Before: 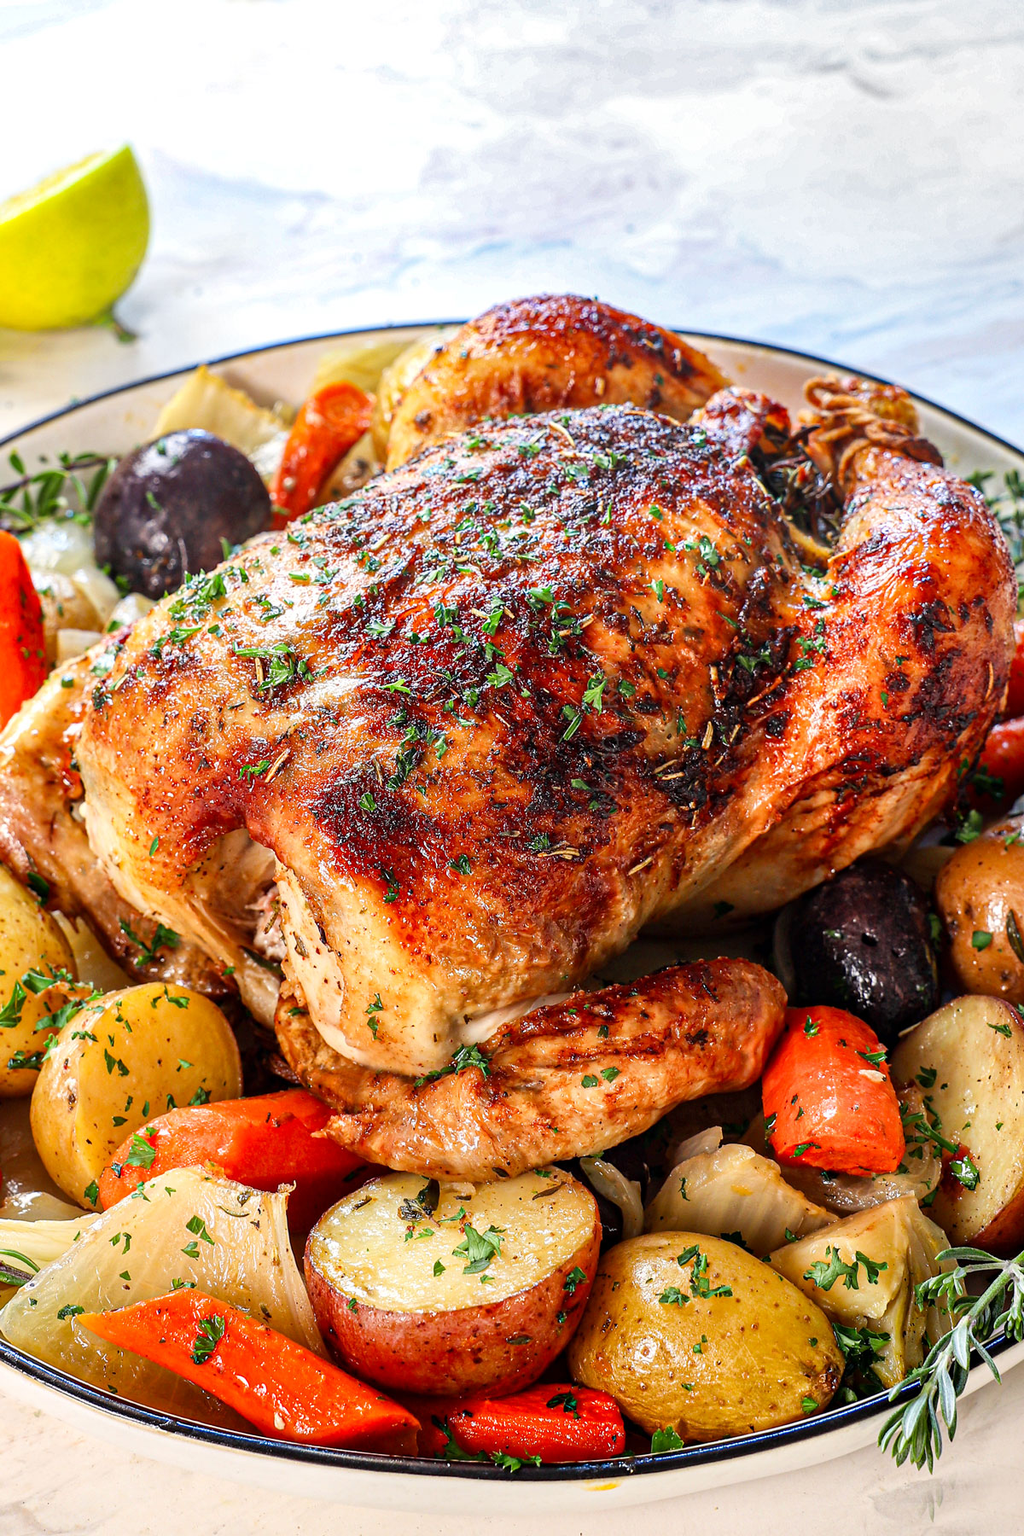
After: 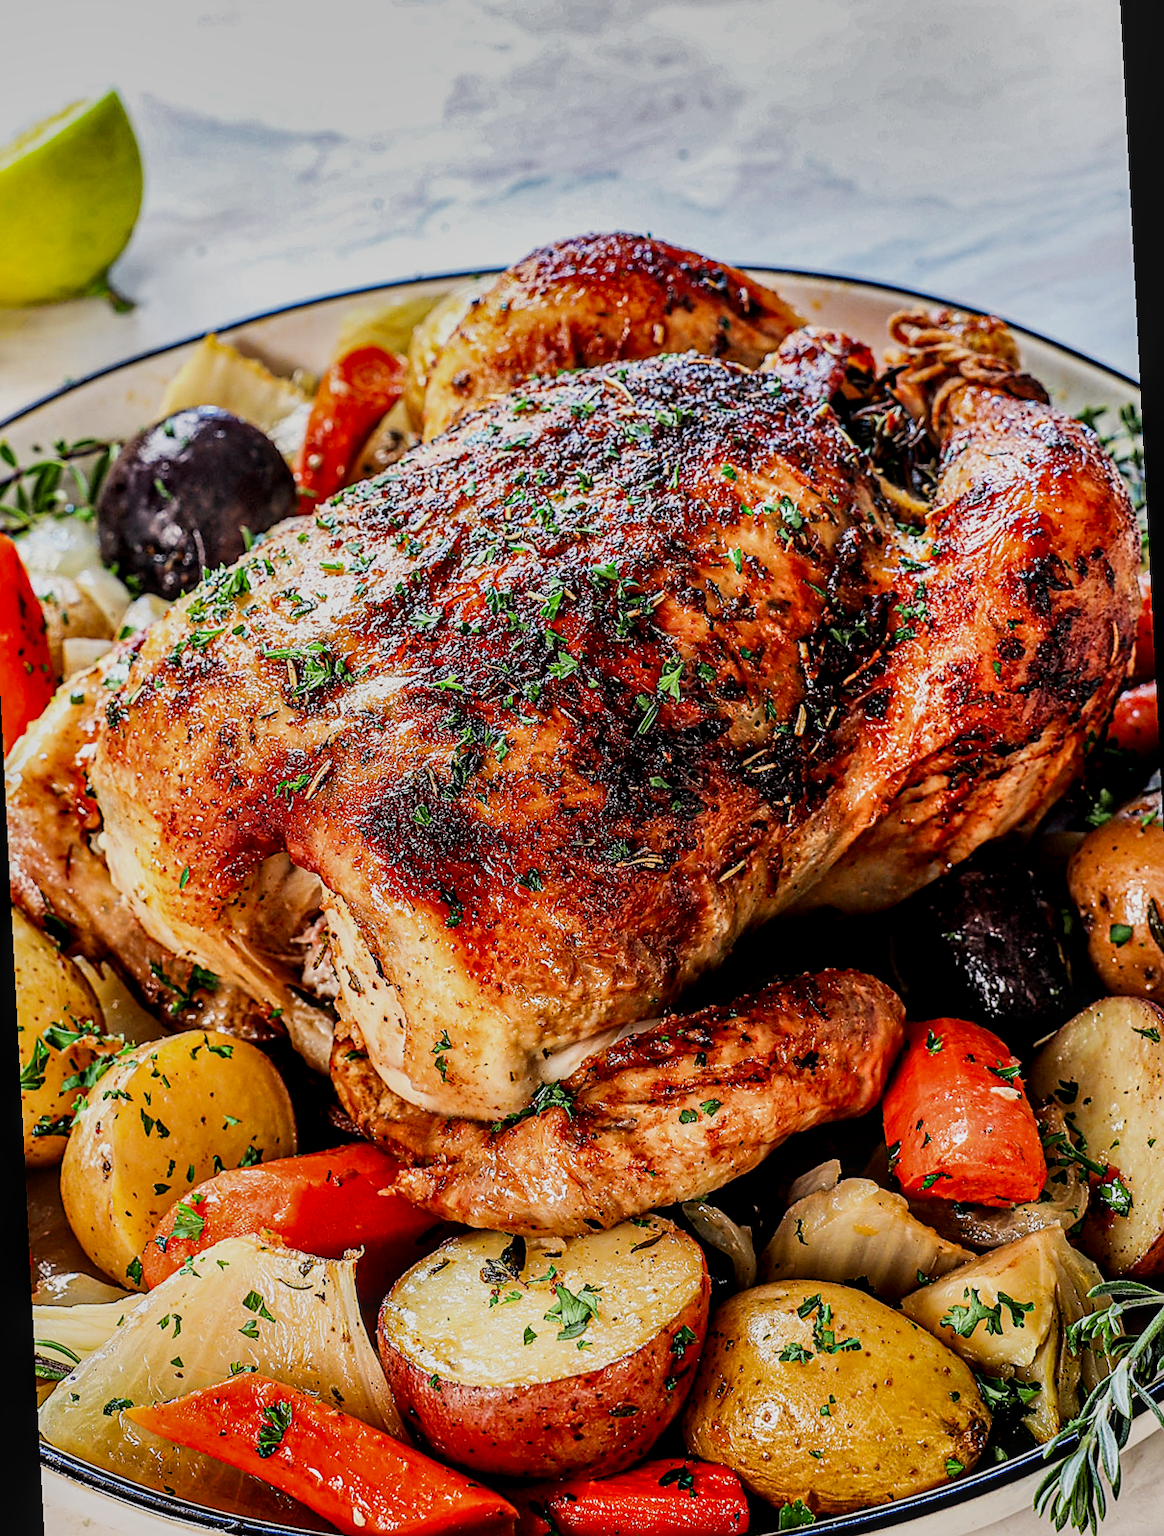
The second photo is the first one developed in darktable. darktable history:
contrast brightness saturation: brightness -0.09
rotate and perspective: rotation -3°, crop left 0.031, crop right 0.968, crop top 0.07, crop bottom 0.93
sharpen: on, module defaults
local contrast: on, module defaults
filmic rgb: black relative exposure -7.65 EV, white relative exposure 4.56 EV, hardness 3.61, contrast 1.25
shadows and highlights: radius 108.52, shadows 23.73, highlights -59.32, low approximation 0.01, soften with gaussian
